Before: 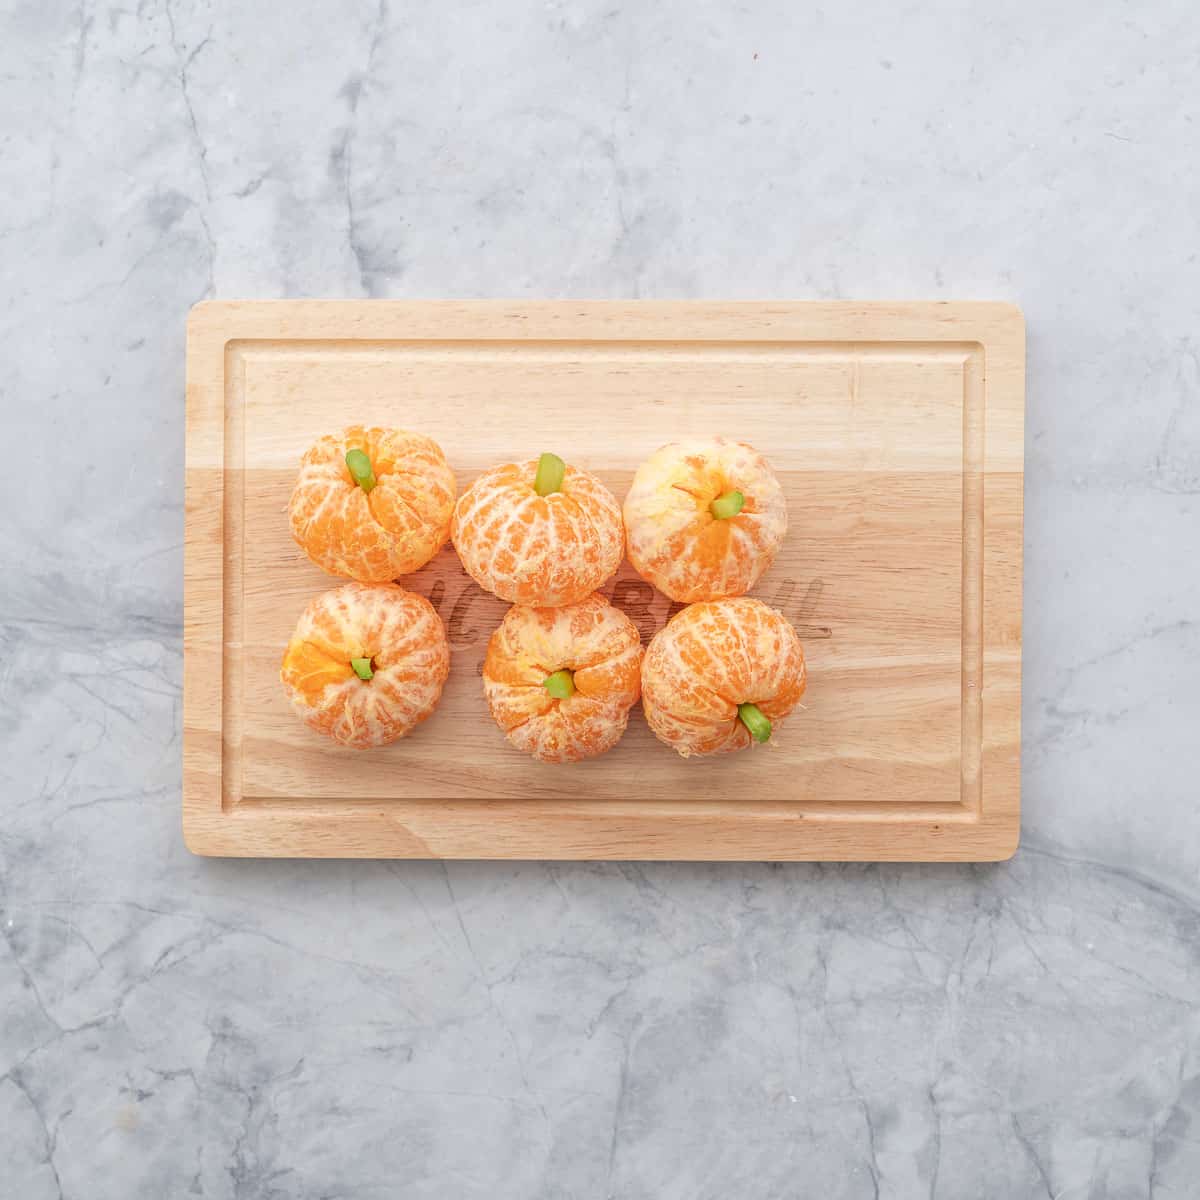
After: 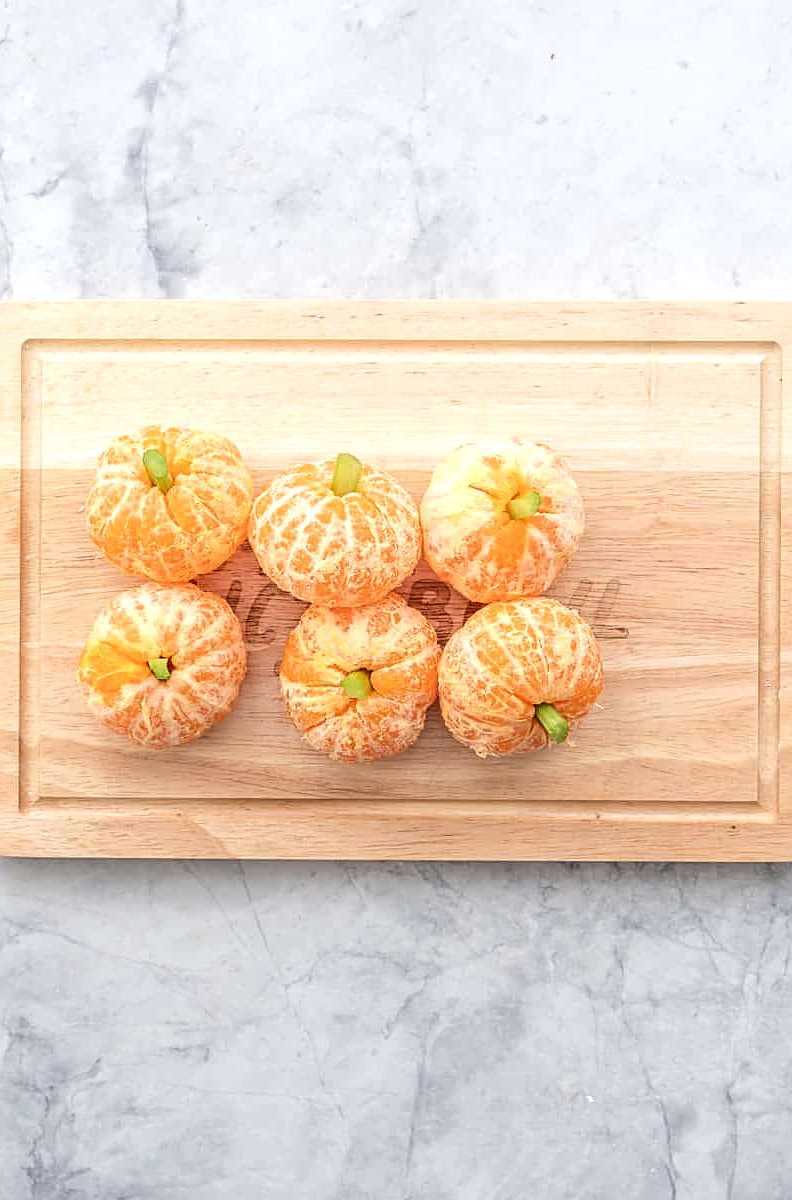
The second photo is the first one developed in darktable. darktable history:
crop: left 16.973%, right 16.967%
tone equalizer: -8 EV -0.453 EV, -7 EV -0.379 EV, -6 EV -0.322 EV, -5 EV -0.217 EV, -3 EV 0.214 EV, -2 EV 0.335 EV, -1 EV 0.397 EV, +0 EV 0.446 EV, edges refinement/feathering 500, mask exposure compensation -1.57 EV, preserve details no
sharpen: on, module defaults
